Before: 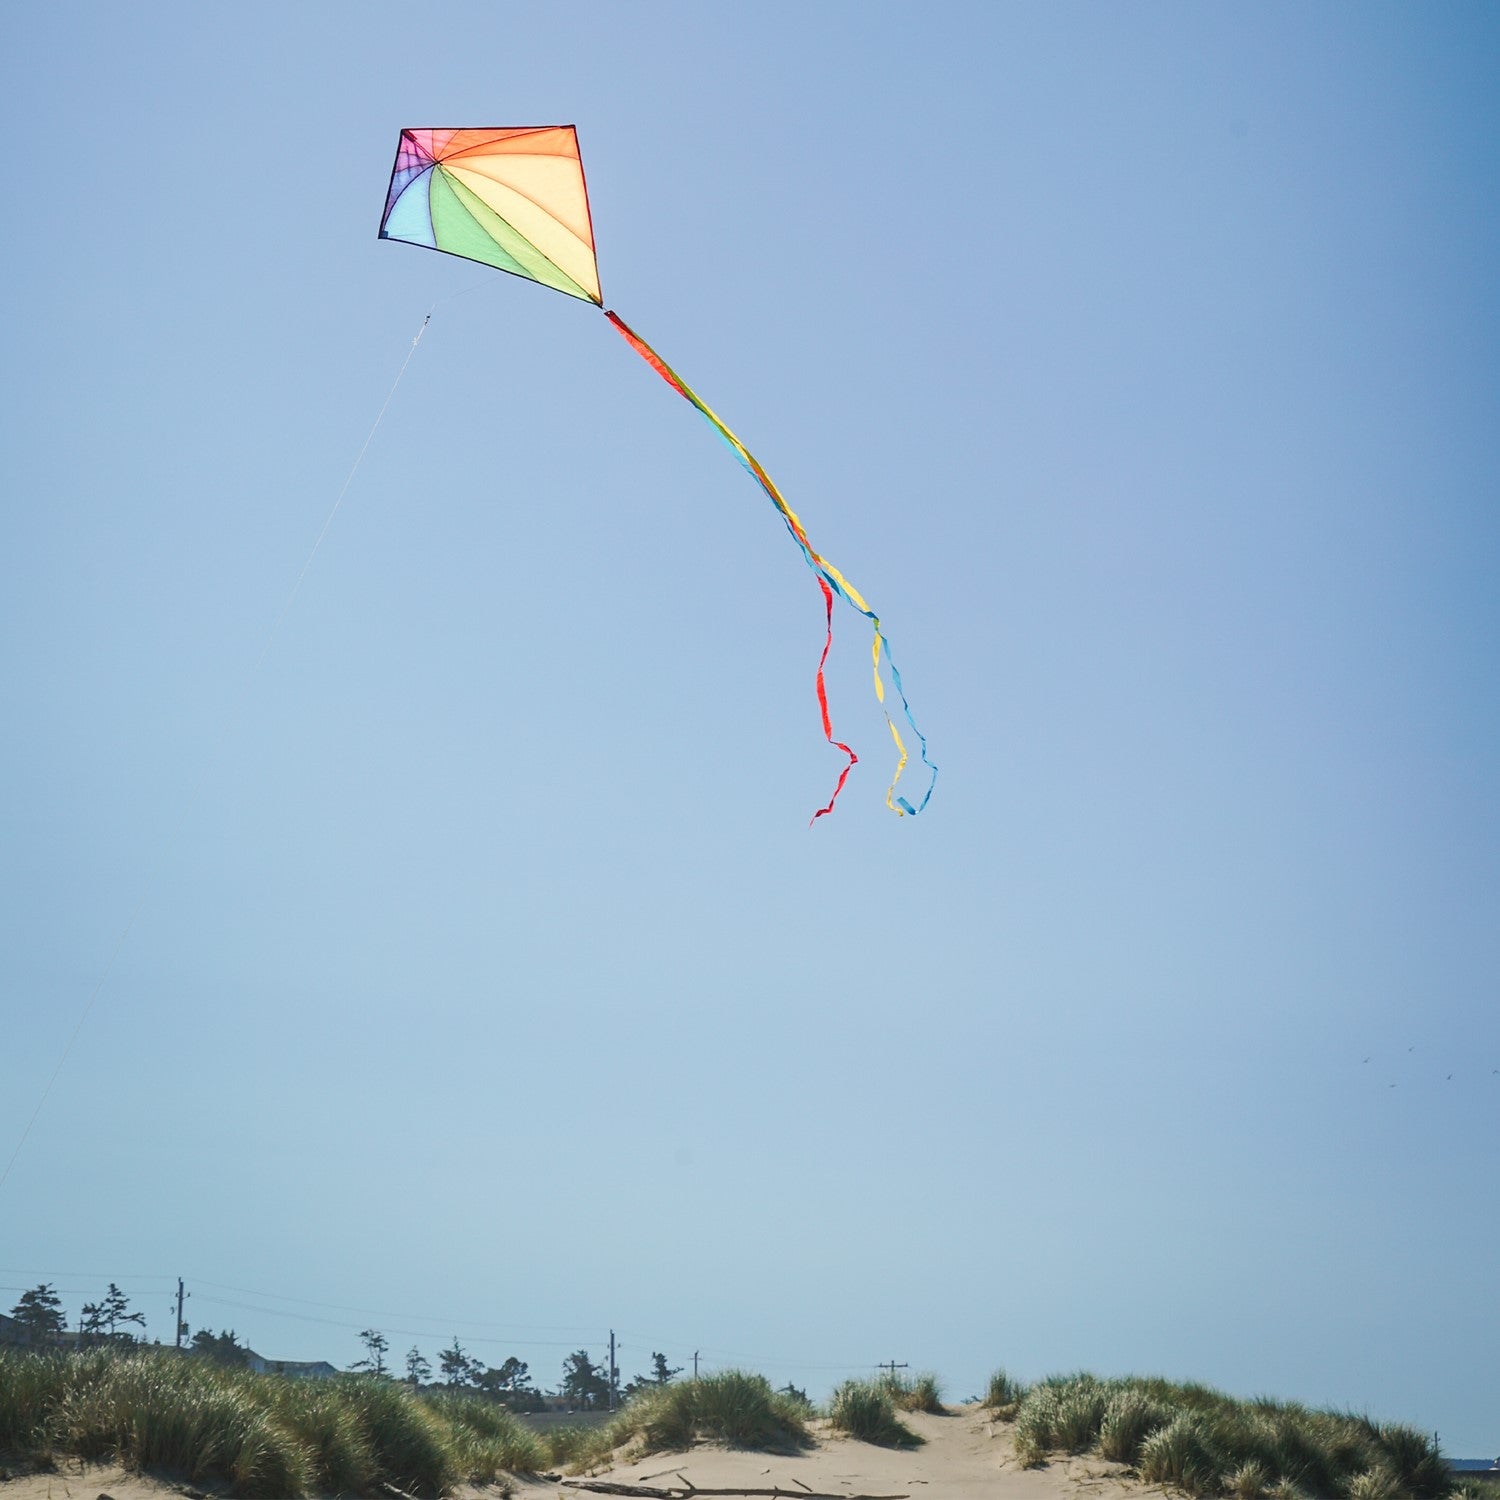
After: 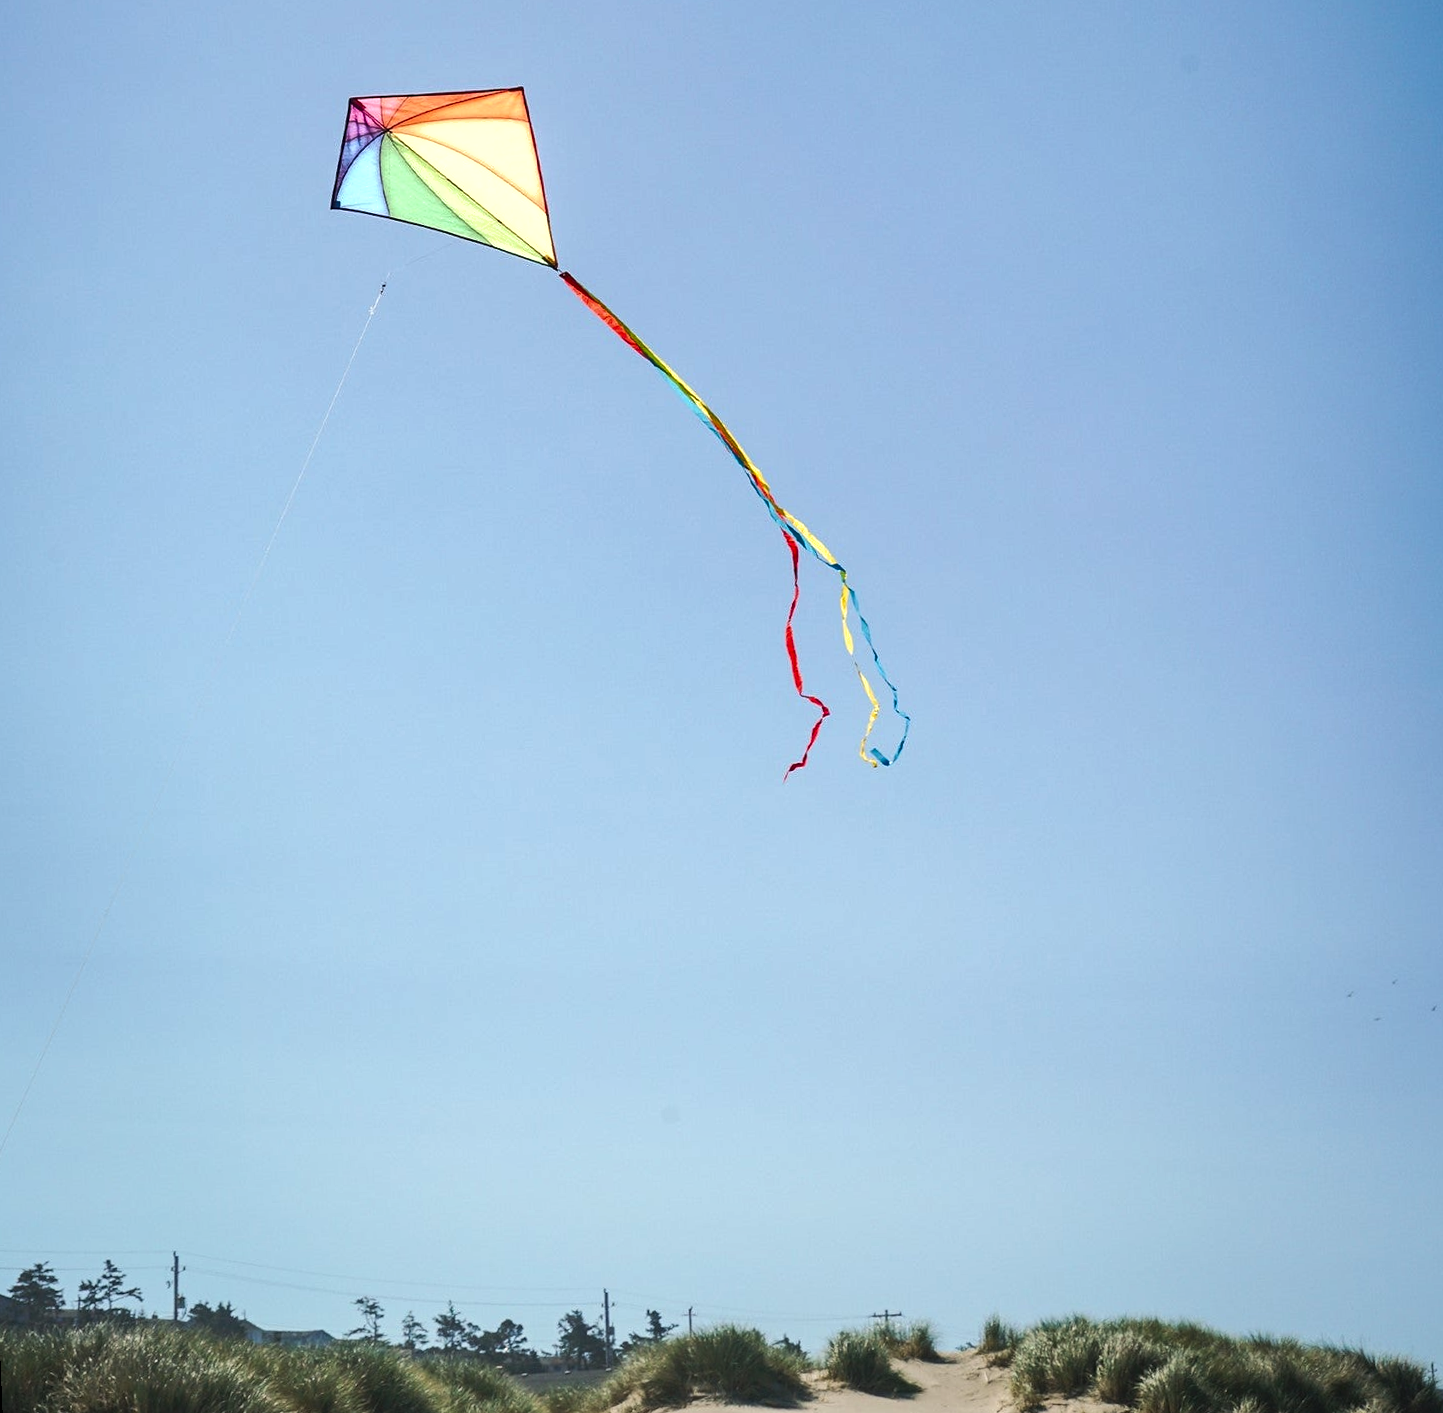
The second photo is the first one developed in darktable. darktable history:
color correction: saturation 0.98
rotate and perspective: rotation -2.12°, lens shift (vertical) 0.009, lens shift (horizontal) -0.008, automatic cropping original format, crop left 0.036, crop right 0.964, crop top 0.05, crop bottom 0.959
tone equalizer: -8 EV -0.417 EV, -7 EV -0.389 EV, -6 EV -0.333 EV, -5 EV -0.222 EV, -3 EV 0.222 EV, -2 EV 0.333 EV, -1 EV 0.389 EV, +0 EV 0.417 EV, edges refinement/feathering 500, mask exposure compensation -1.25 EV, preserve details no
shadows and highlights: radius 264.75, soften with gaussian
